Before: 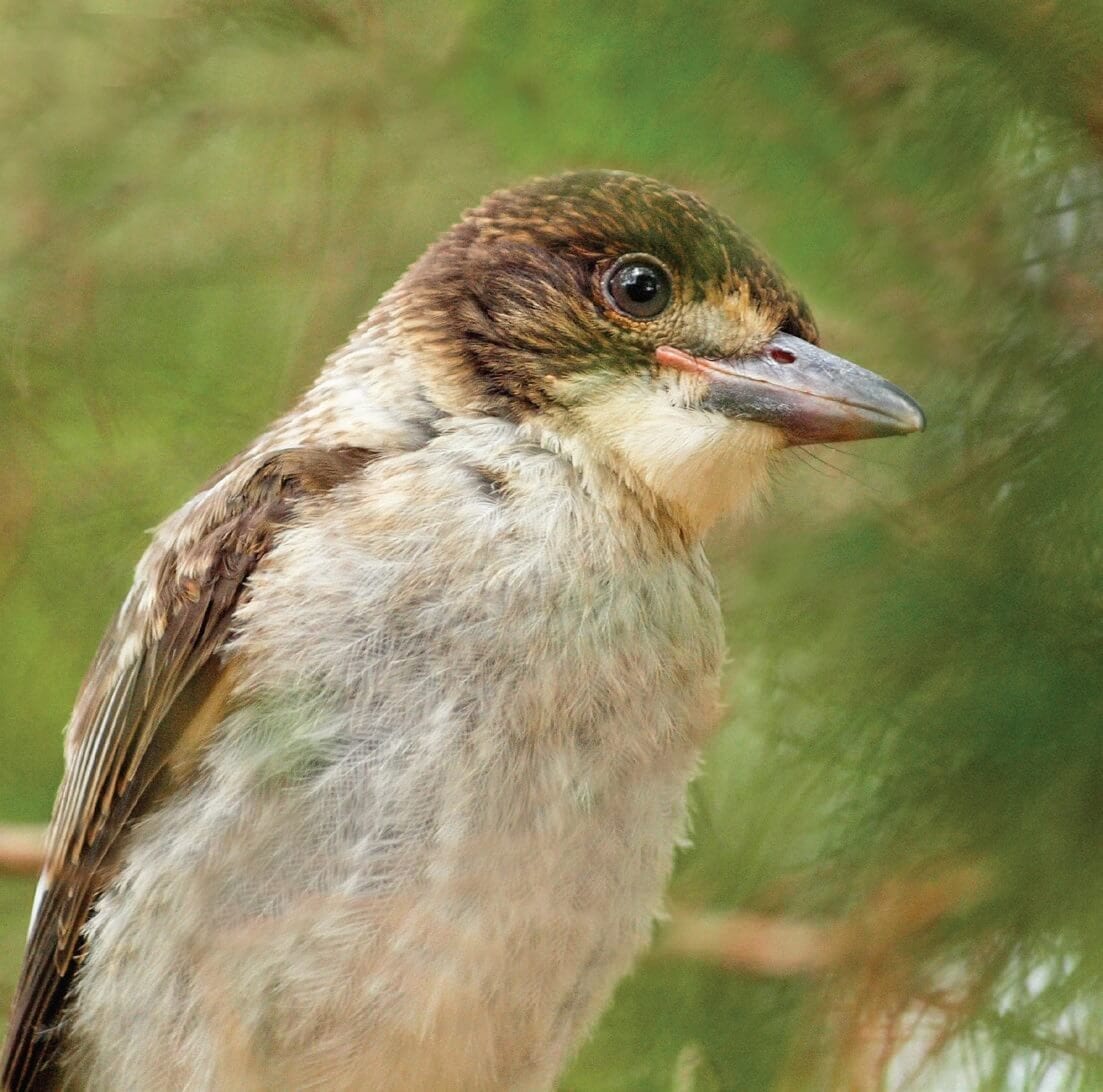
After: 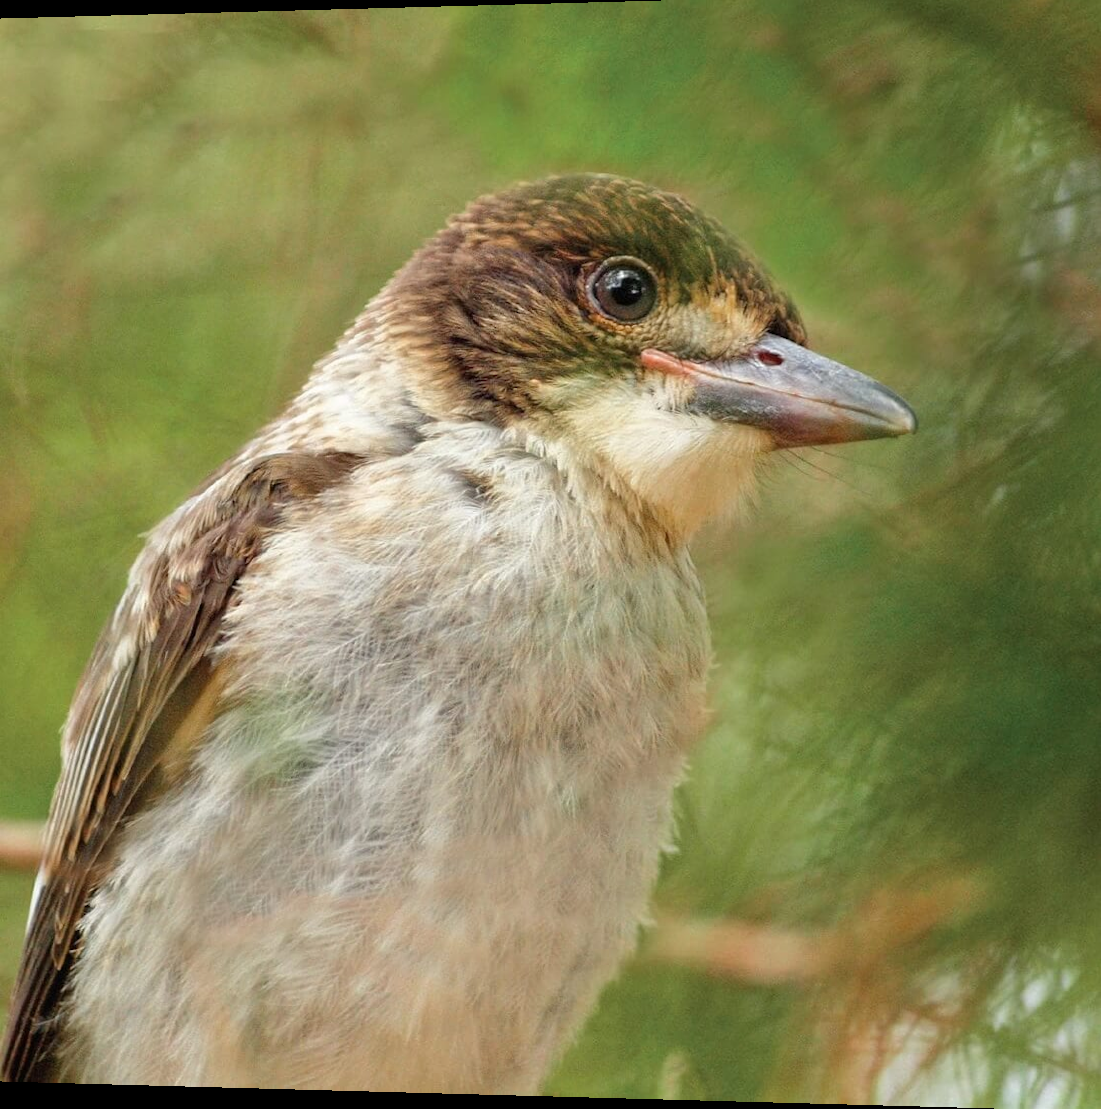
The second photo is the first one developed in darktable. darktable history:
rotate and perspective: lens shift (horizontal) -0.055, automatic cropping off
tone equalizer: -8 EV -1.84 EV, -7 EV -1.16 EV, -6 EV -1.62 EV, smoothing diameter 25%, edges refinement/feathering 10, preserve details guided filter
crop: top 1.049%, right 0.001%
color correction: highlights a* -0.137, highlights b* 0.137
